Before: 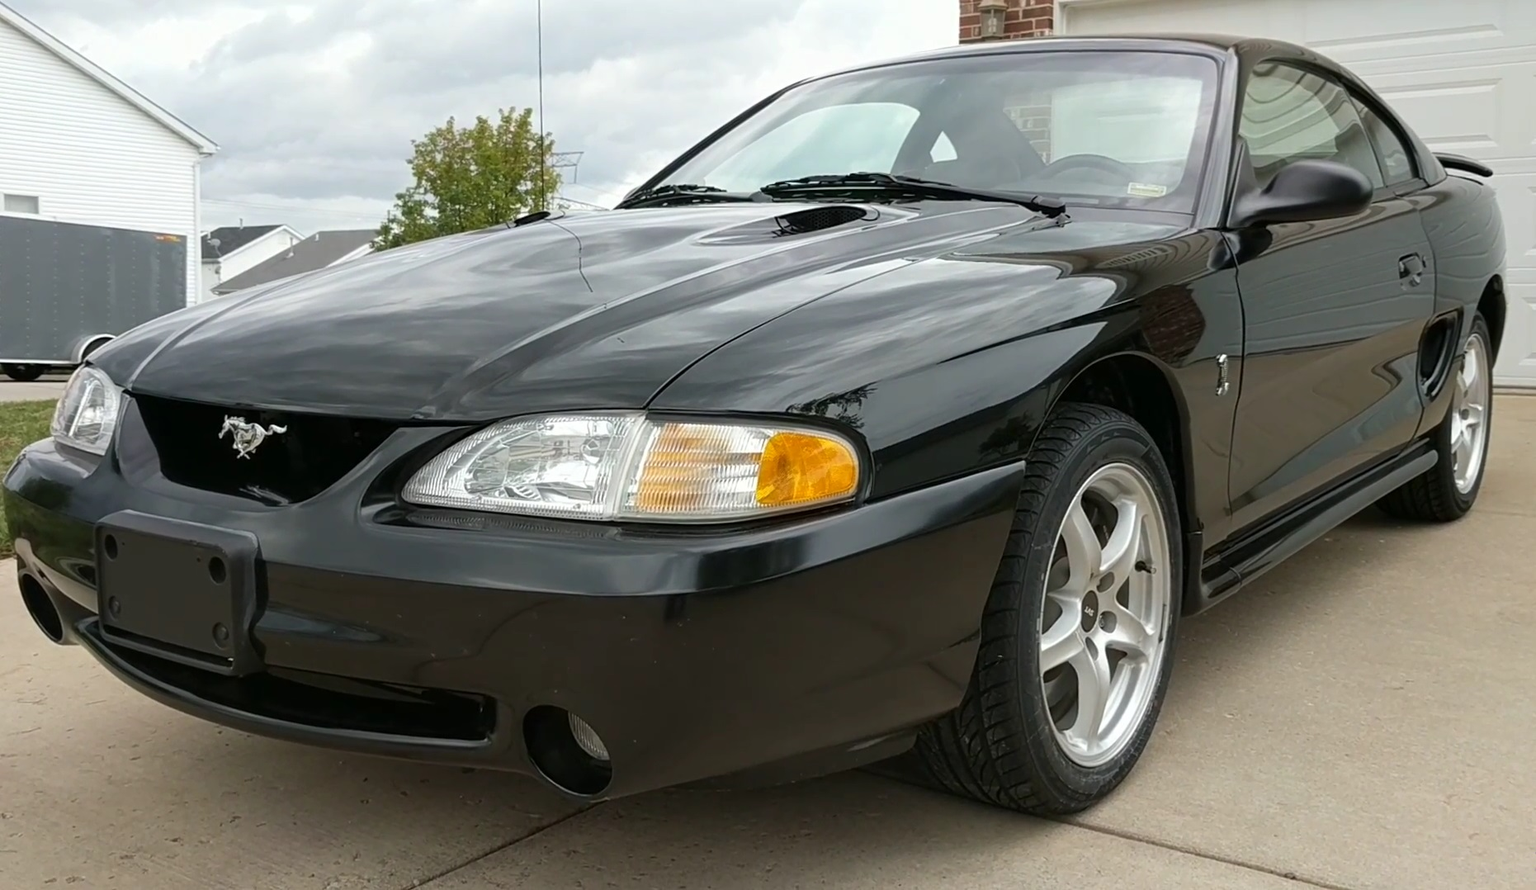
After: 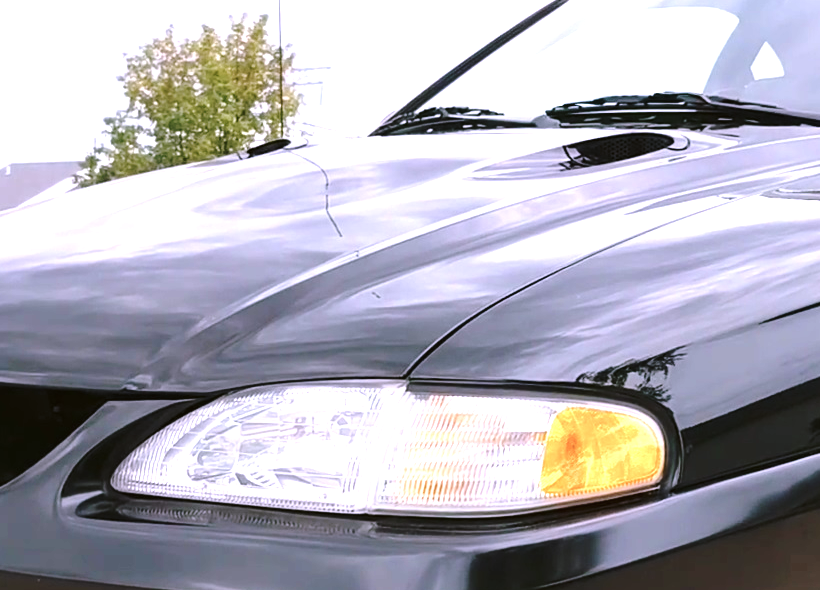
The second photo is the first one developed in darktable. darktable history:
crop: left 20.248%, top 10.86%, right 35.675%, bottom 34.321%
base curve: curves: ch0 [(0, 0) (0.073, 0.04) (0.157, 0.139) (0.492, 0.492) (0.758, 0.758) (1, 1)], preserve colors none
color correction: highlights a* 15.46, highlights b* -20.56
exposure: black level correction 0, exposure 1.2 EV, compensate highlight preservation false
color balance: lift [1.004, 1.002, 1.002, 0.998], gamma [1, 1.007, 1.002, 0.993], gain [1, 0.977, 1.013, 1.023], contrast -3.64%
color zones: curves: ch0 [(0, 0.558) (0.143, 0.559) (0.286, 0.529) (0.429, 0.505) (0.571, 0.5) (0.714, 0.5) (0.857, 0.5) (1, 0.558)]; ch1 [(0, 0.469) (0.01, 0.469) (0.12, 0.446) (0.248, 0.469) (0.5, 0.5) (0.748, 0.5) (0.99, 0.469) (1, 0.469)]
